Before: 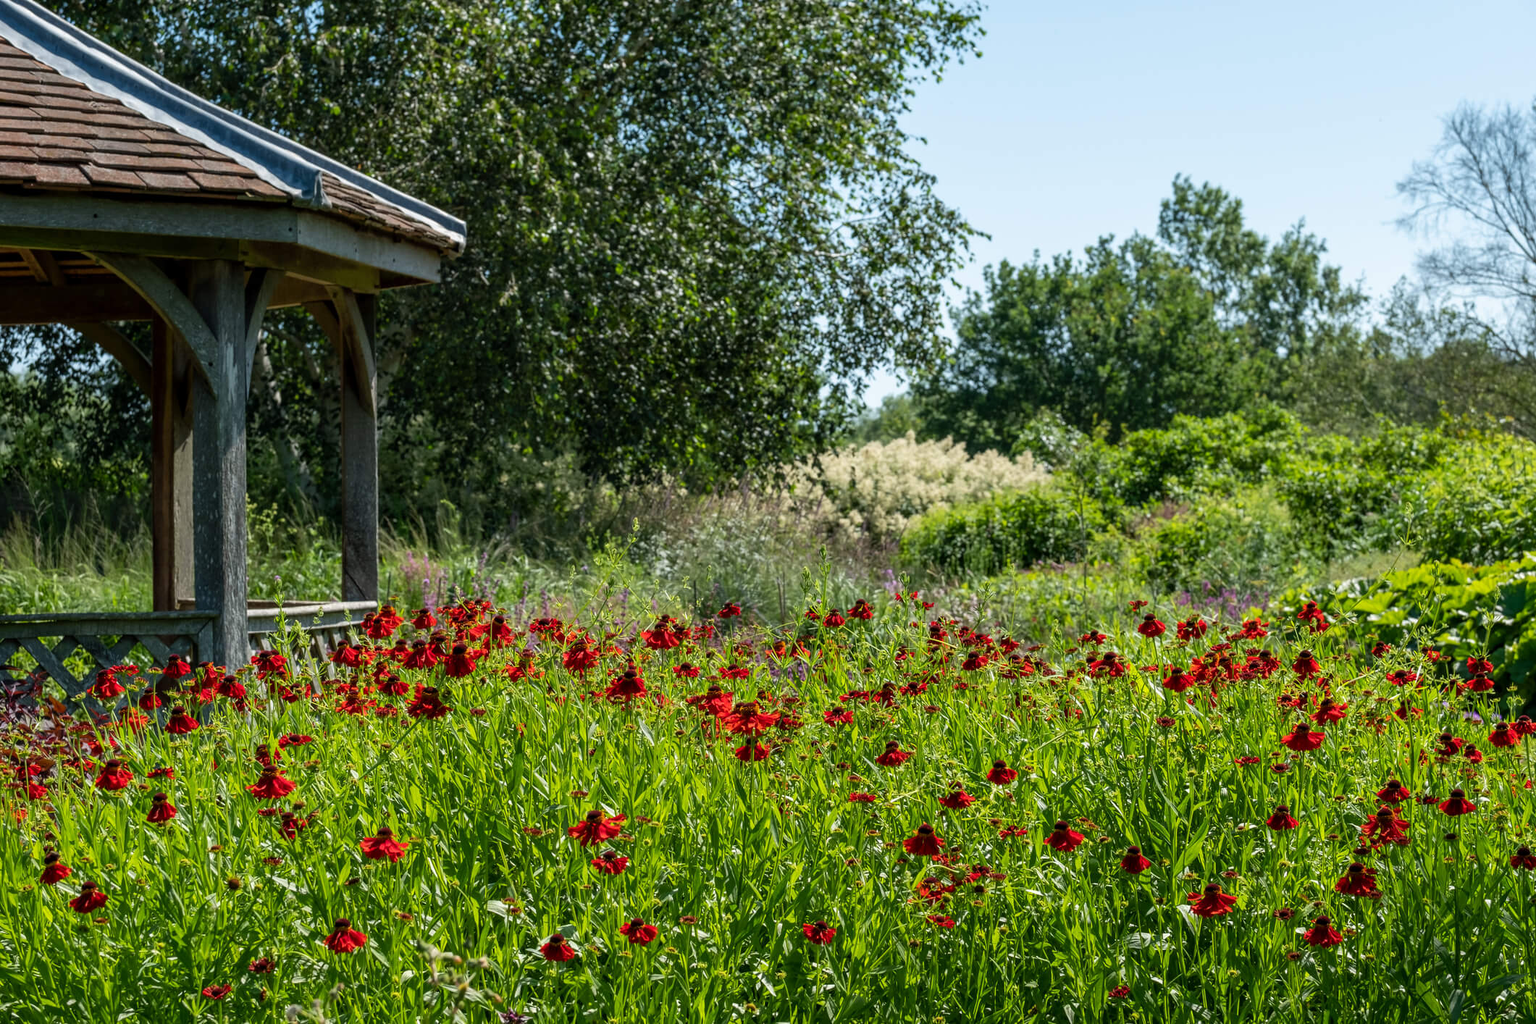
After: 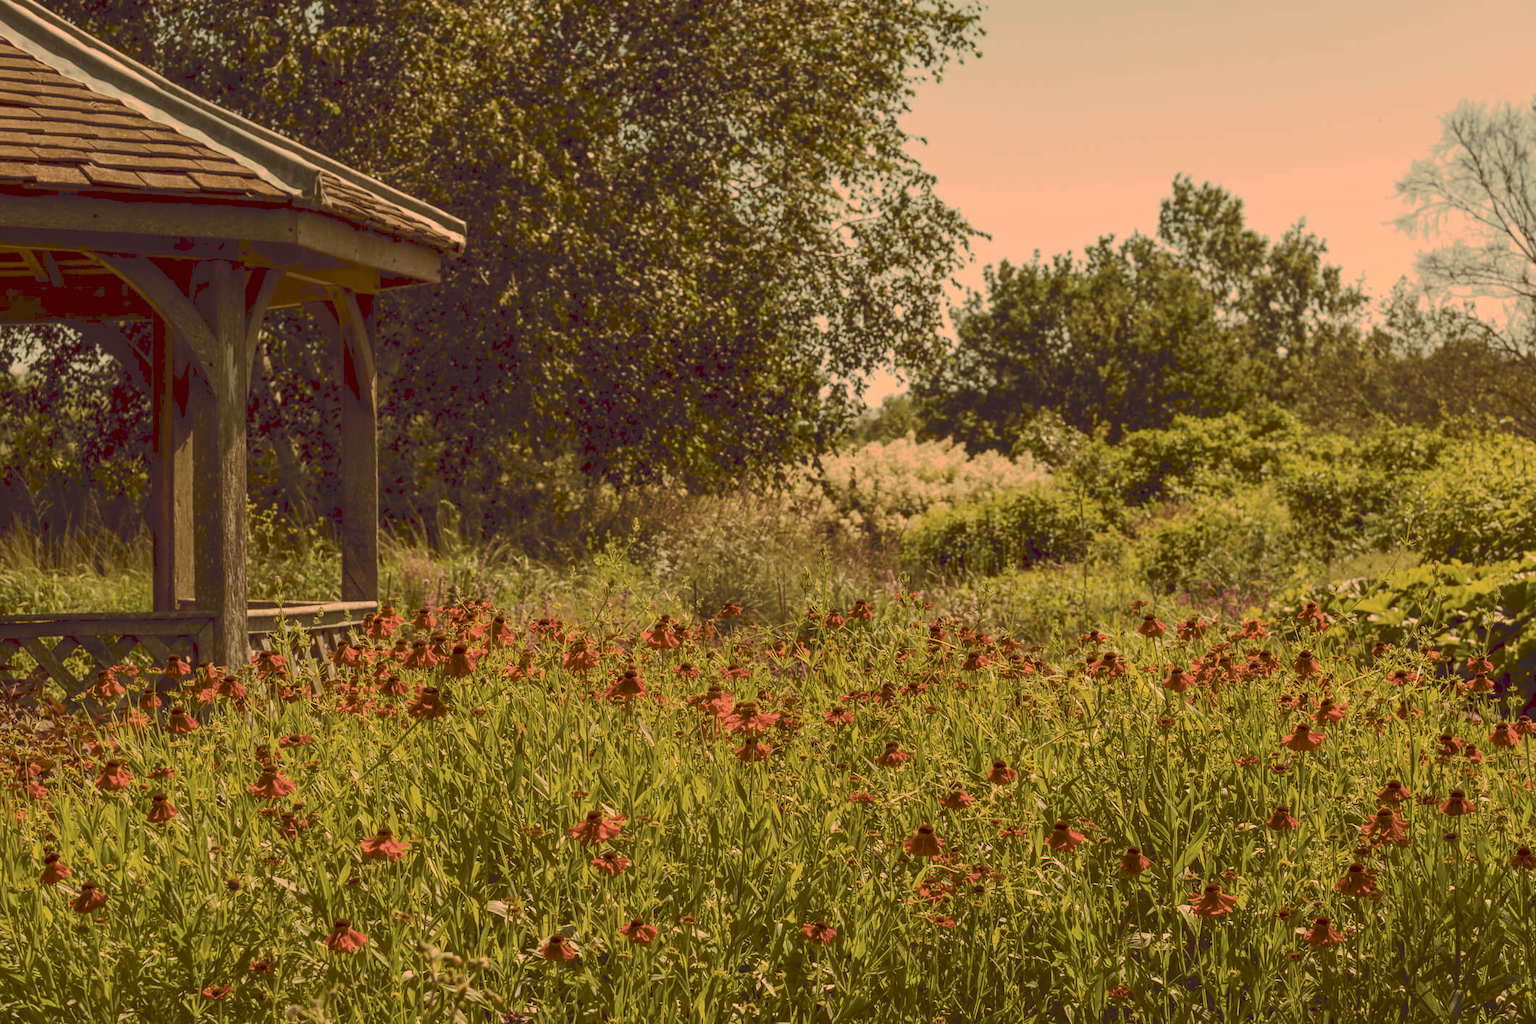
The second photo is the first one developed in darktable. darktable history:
tone curve: curves: ch0 [(0, 0) (0.003, 0.149) (0.011, 0.152) (0.025, 0.154) (0.044, 0.164) (0.069, 0.179) (0.1, 0.194) (0.136, 0.211) (0.177, 0.232) (0.224, 0.258) (0.277, 0.289) (0.335, 0.326) (0.399, 0.371) (0.468, 0.438) (0.543, 0.504) (0.623, 0.569) (0.709, 0.642) (0.801, 0.716) (0.898, 0.775) (1, 1)], preserve colors none
color look up table: target L [94.03, 93.14, 86.06, 83.33, 74.23, 72.65, 66.88, 62.82, 60.3, 61.08, 43.98, 28.71, 6.221, 86.2, 82.52, 81.63, 76.91, 69.58, 63.66, 67.99, 61.21, 43.62, 42.56, 36.99, 9.405, 95.17, 86.3, 74.04, 66.29, 66.27, 54.01, 64.07, 55.44, 61.9, 55.59, 43.81, 35.65, 41.7, 15.75, 13.82, 2.747, 83.41, 82.26, 74.35, 60.74, 47.44, 45.39, 30.83, 27.47], target a [17.96, 13.41, -25.13, -43.96, -14.2, 4.774, 3.956, 11.63, -20.79, -25.57, -7.653, -4.131, 13.28, 34.18, 21.74, 44.49, 37.93, 18.9, 29.09, 54.52, 46.6, 17.91, 36.48, 31.87, 27.31, 20.02, 37.56, 60, 13.47, 73.72, 31.37, 14.27, 23.11, 45.98, 48.21, 35.35, 14.84, 17.27, 30.21, 21.43, 18.34, -42.61, -5.497, -19.02, -28.79, 2.827, -4.163, -7.51, 12.14], target b [55.56, 84.82, 73.19, 47.82, 53.1, 72.19, 51.71, 37.34, 34.98, 56.07, 62.55, 48.74, 10.47, 59.48, 76.27, 47.69, 60.41, 64.45, 44.29, 41.48, 53.57, 59.26, 47.02, 62.7, 15.94, 43.4, 31.3, 18.78, 24.12, 0.745, 21.68, -3.025, 9.333, -4.18, 24.08, 8.034, 9.377, -4.508, 26.5, 22.89, 4.475, 28.37, 29.87, 12.24, 21.74, 22.31, 10.15, 39.56, 38.47], num patches 49
